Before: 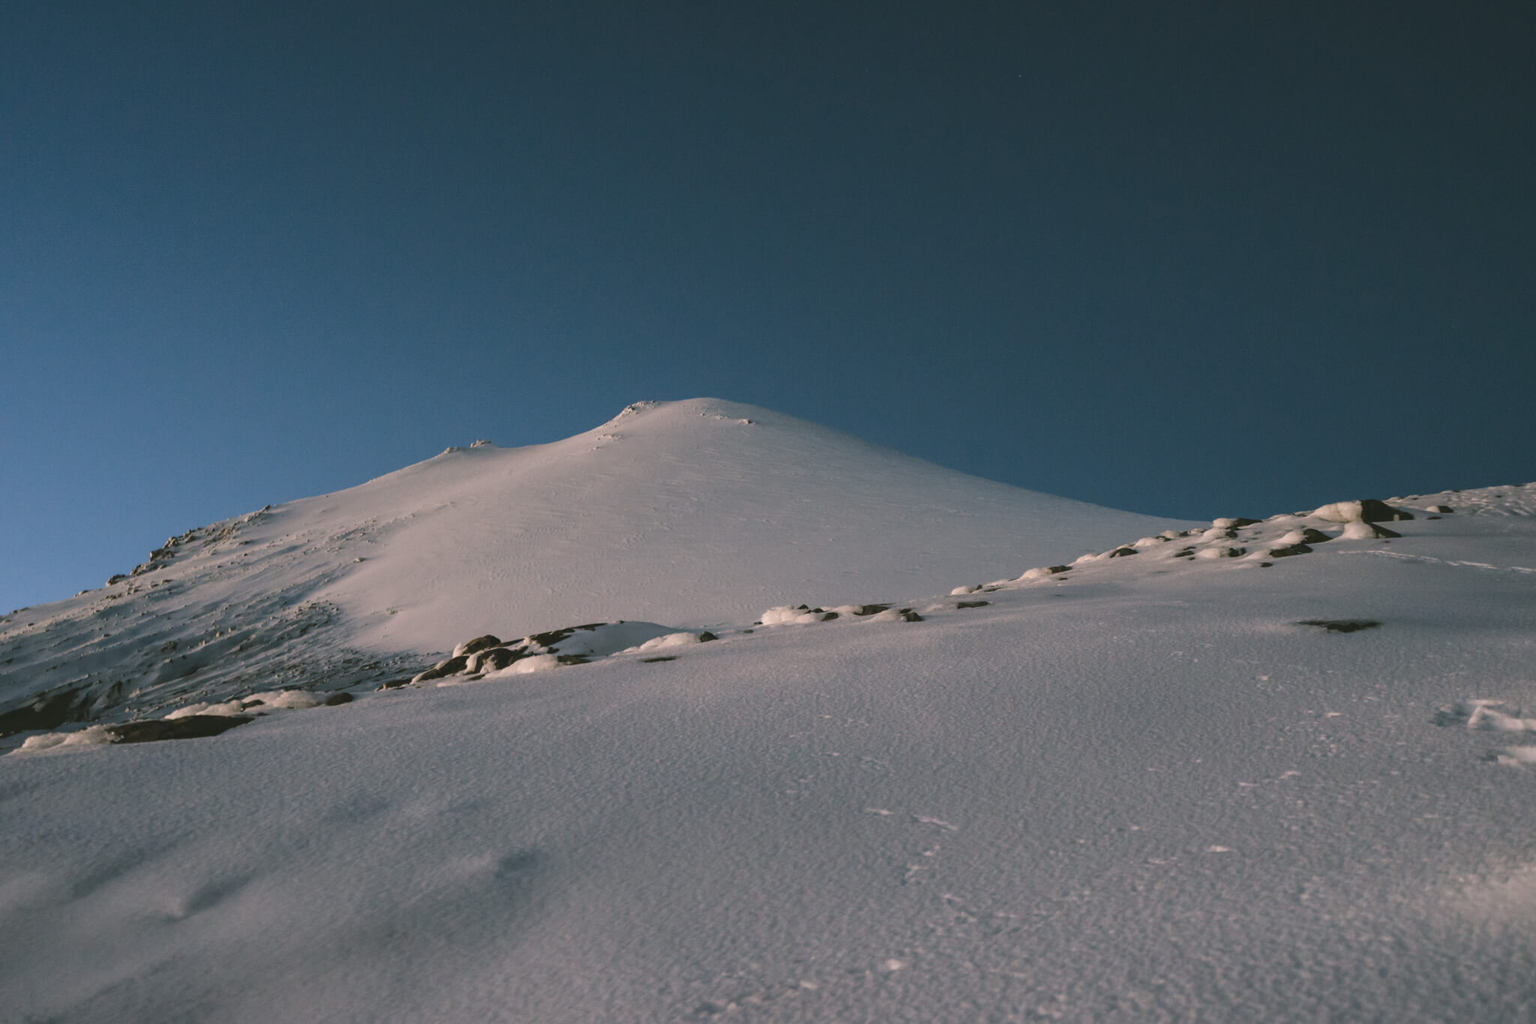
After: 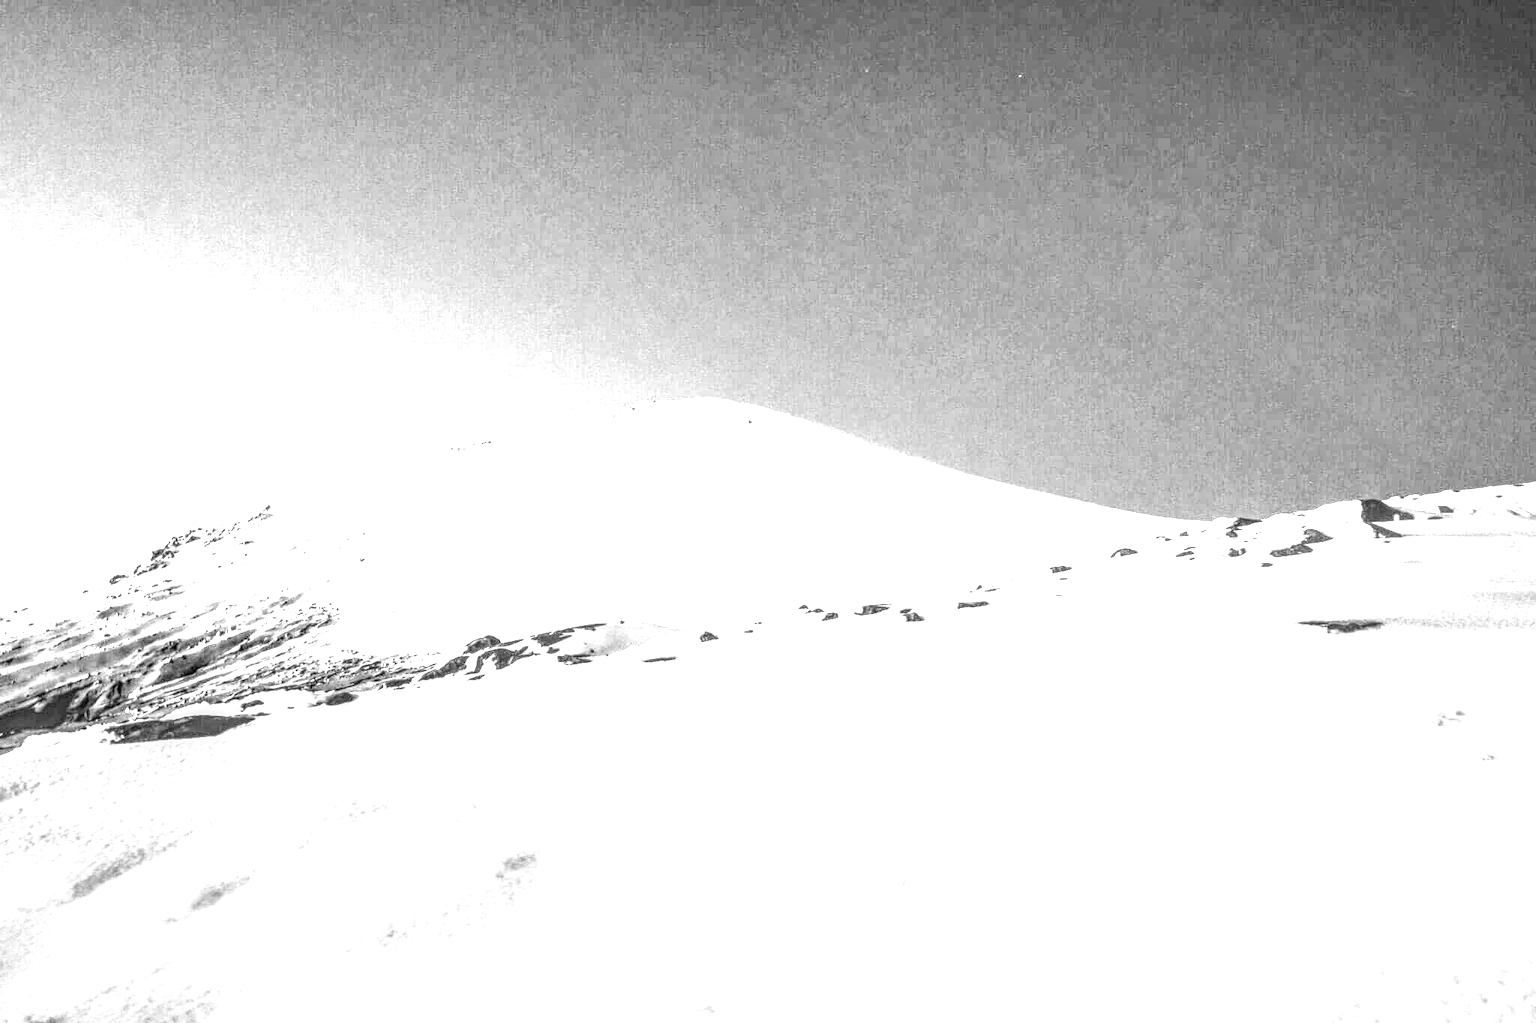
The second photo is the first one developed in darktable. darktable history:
exposure: black level correction 0, exposure 1.6 EV, compensate exposure bias true, compensate highlight preservation false
monochrome: on, module defaults
tone equalizer: -8 EV -0.75 EV, -7 EV -0.7 EV, -6 EV -0.6 EV, -5 EV -0.4 EV, -3 EV 0.4 EV, -2 EV 0.6 EV, -1 EV 0.7 EV, +0 EV 0.75 EV, edges refinement/feathering 500, mask exposure compensation -1.57 EV, preserve details no
filmic rgb: middle gray luminance 8.8%, black relative exposure -6.3 EV, white relative exposure 2.7 EV, threshold 6 EV, target black luminance 0%, hardness 4.74, latitude 73.47%, contrast 1.332, shadows ↔ highlights balance 10.13%, add noise in highlights 0, preserve chrominance no, color science v3 (2019), use custom middle-gray values true, iterations of high-quality reconstruction 0, contrast in highlights soft, enable highlight reconstruction true
local contrast: highlights 0%, shadows 0%, detail 300%, midtone range 0.3
